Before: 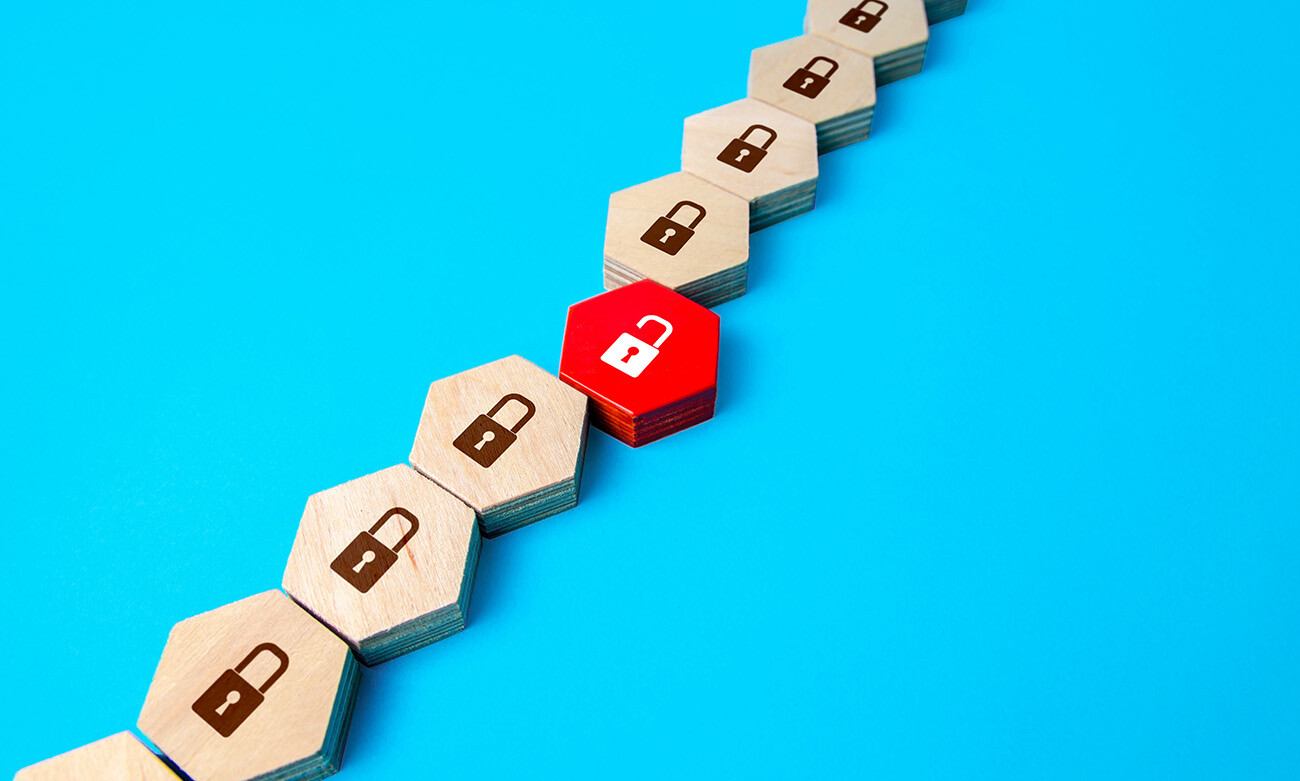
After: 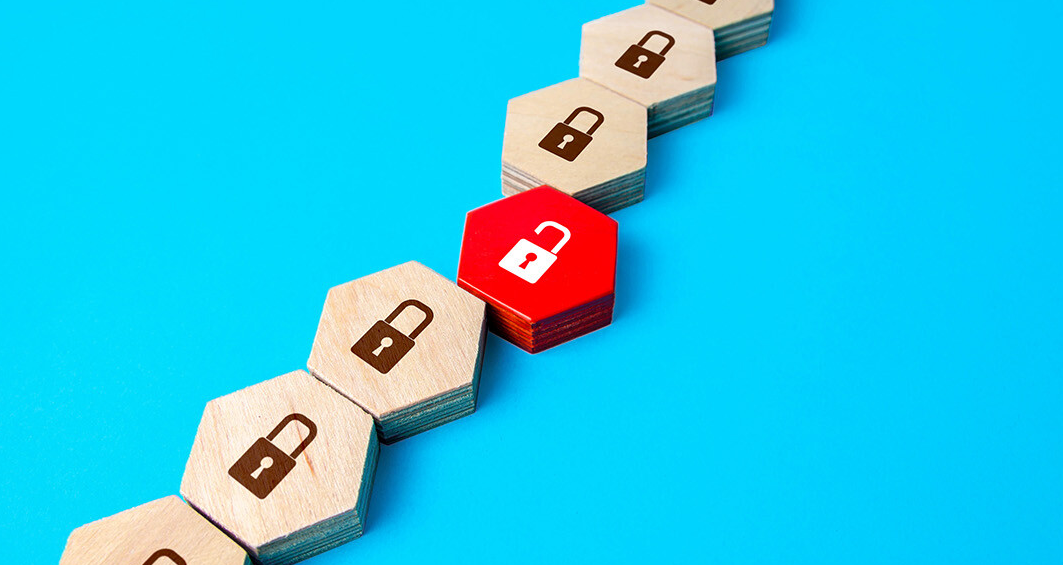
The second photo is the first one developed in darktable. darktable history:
crop: left 7.921%, top 12.151%, right 10.277%, bottom 15.446%
